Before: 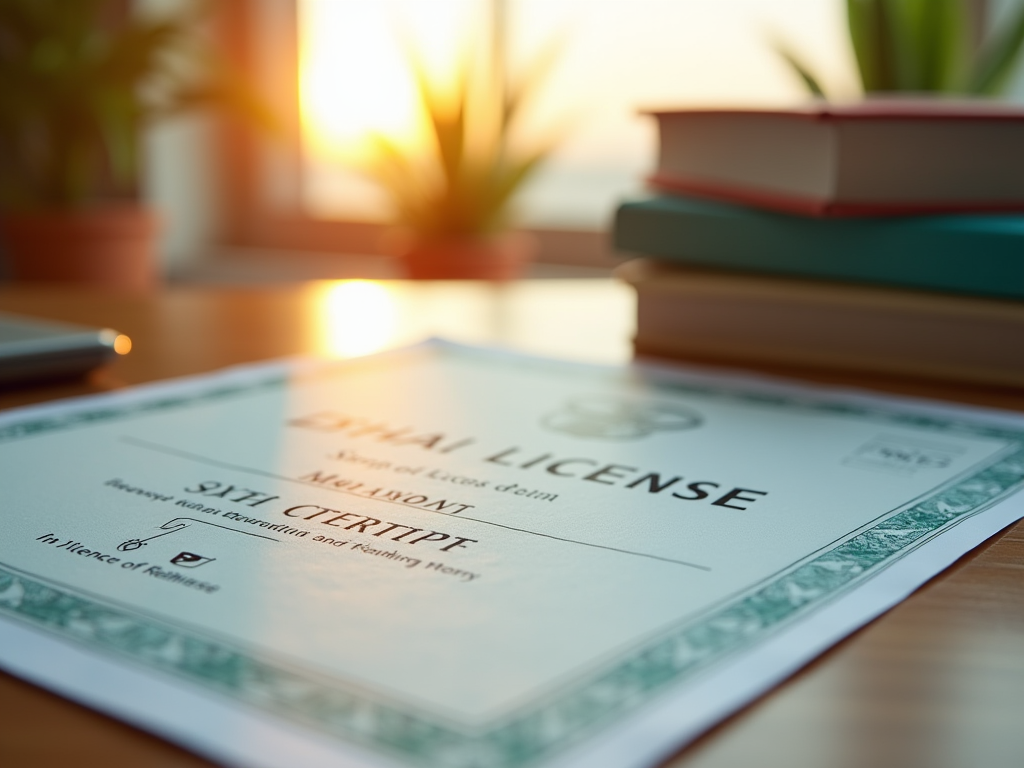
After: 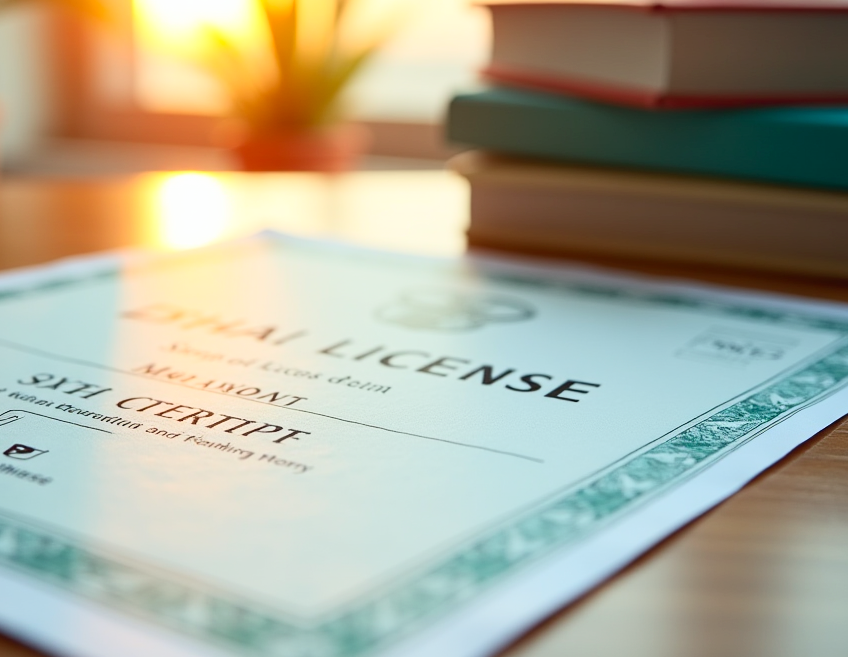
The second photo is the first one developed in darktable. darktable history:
crop: left 16.387%, top 14.15%
contrast brightness saturation: contrast 0.2, brightness 0.169, saturation 0.217
exposure: black level correction 0.002, compensate highlight preservation false
